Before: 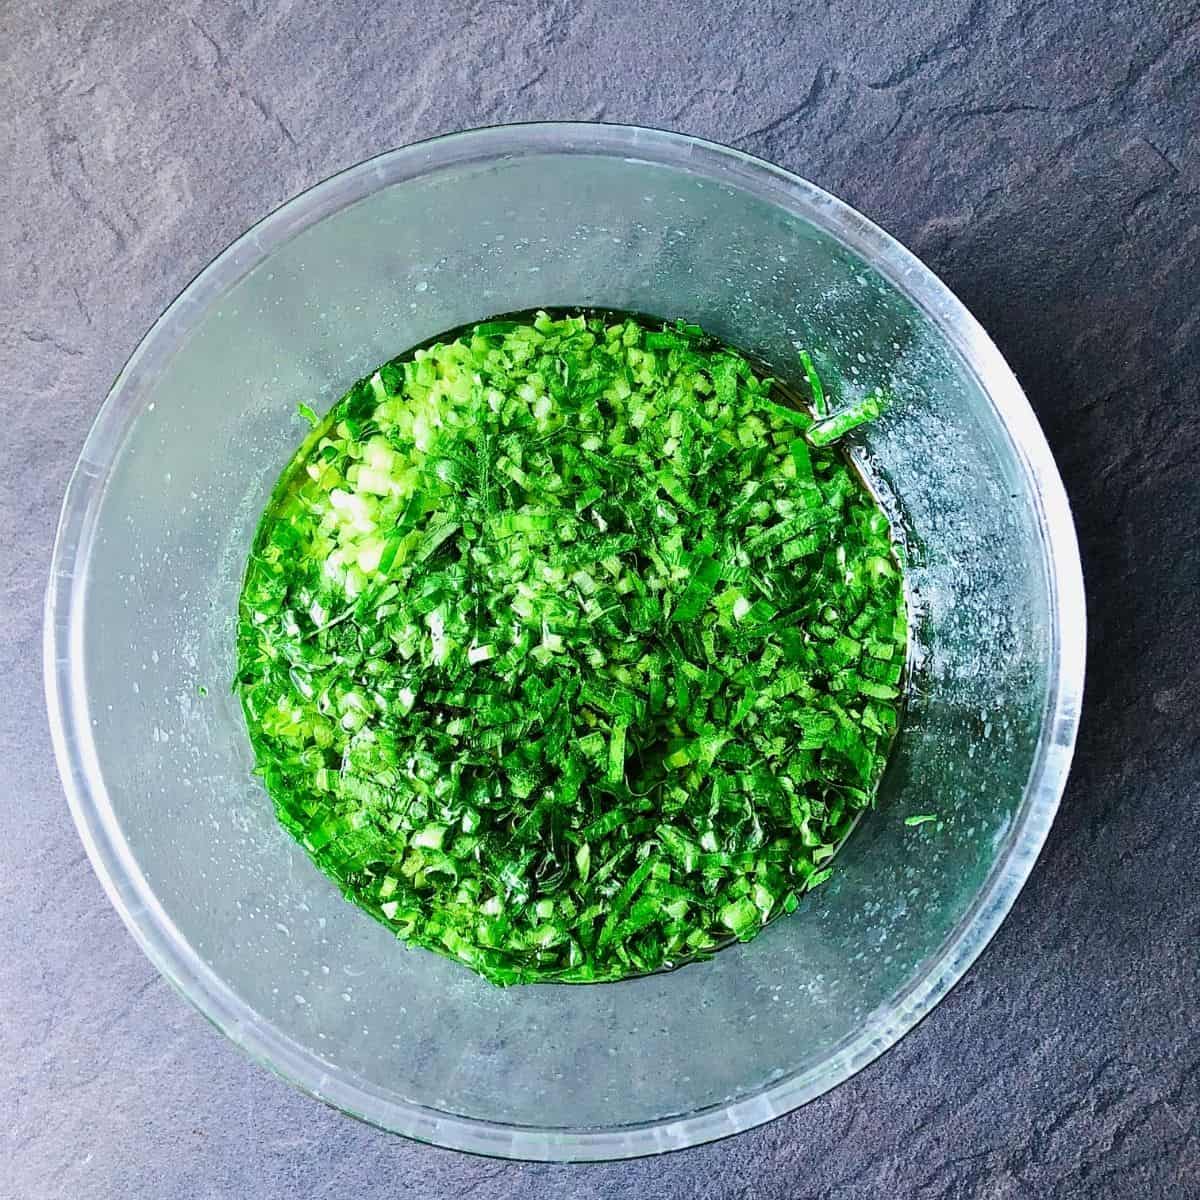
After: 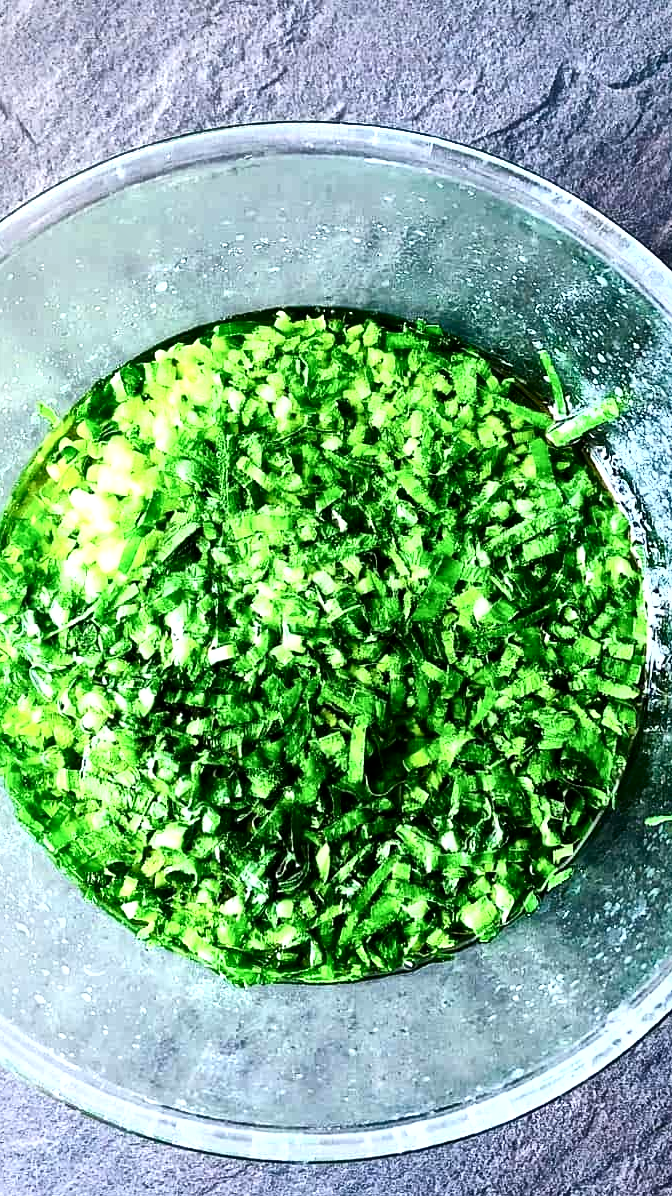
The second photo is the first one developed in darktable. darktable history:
contrast brightness saturation: contrast 0.28
tone curve: curves: ch0 [(0, 0) (0.541, 0.628) (0.906, 0.997)]
crop: left 21.674%, right 22.086%
local contrast: mode bilateral grid, contrast 20, coarseness 50, detail 171%, midtone range 0.2
